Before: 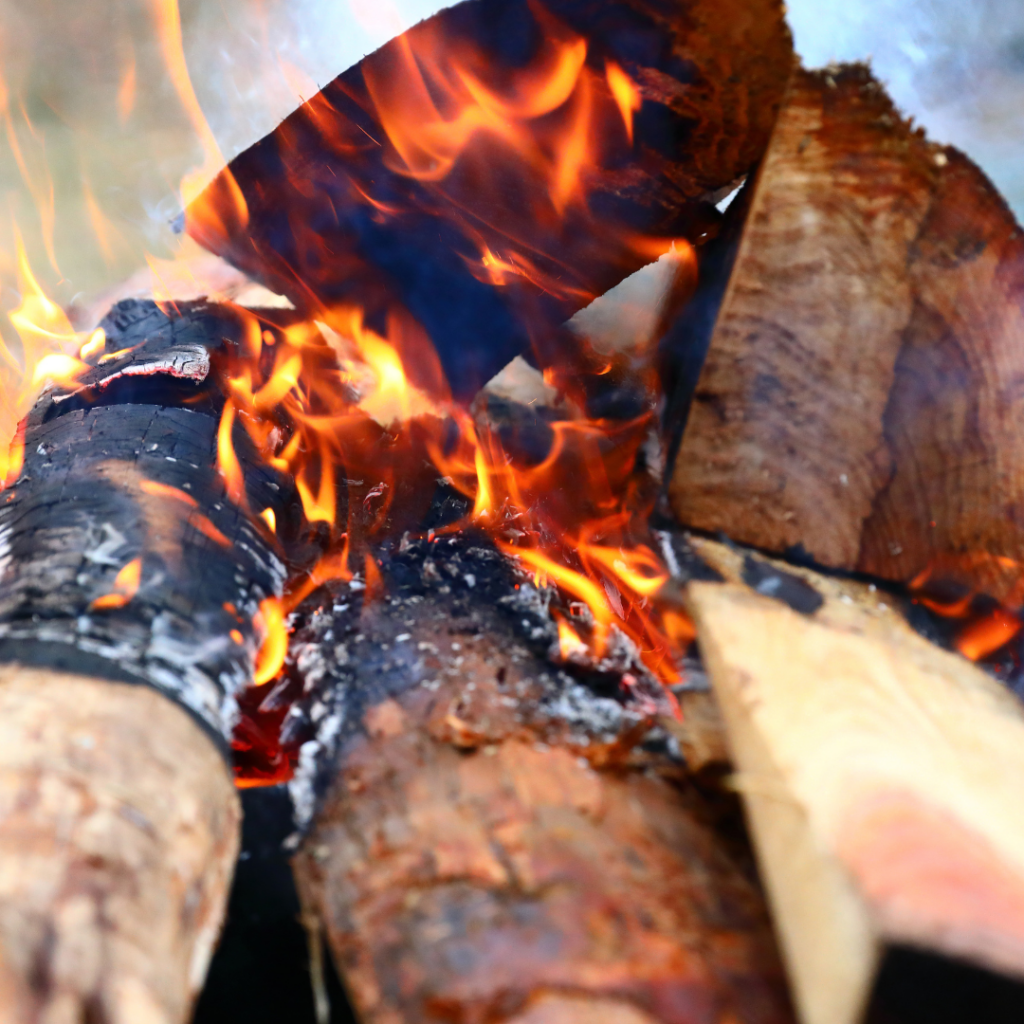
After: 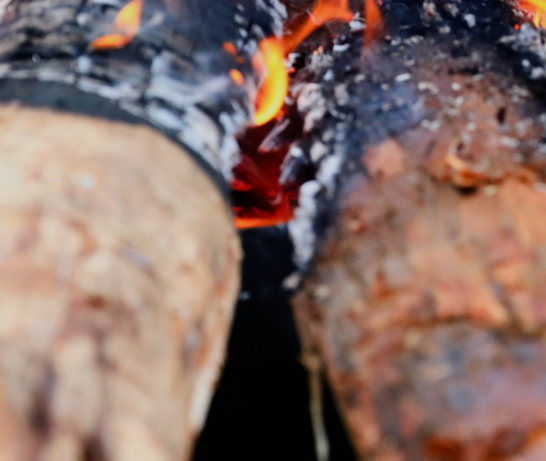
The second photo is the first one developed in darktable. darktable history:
crop and rotate: top 54.778%, right 46.61%, bottom 0.159%
filmic rgb: hardness 4.17
